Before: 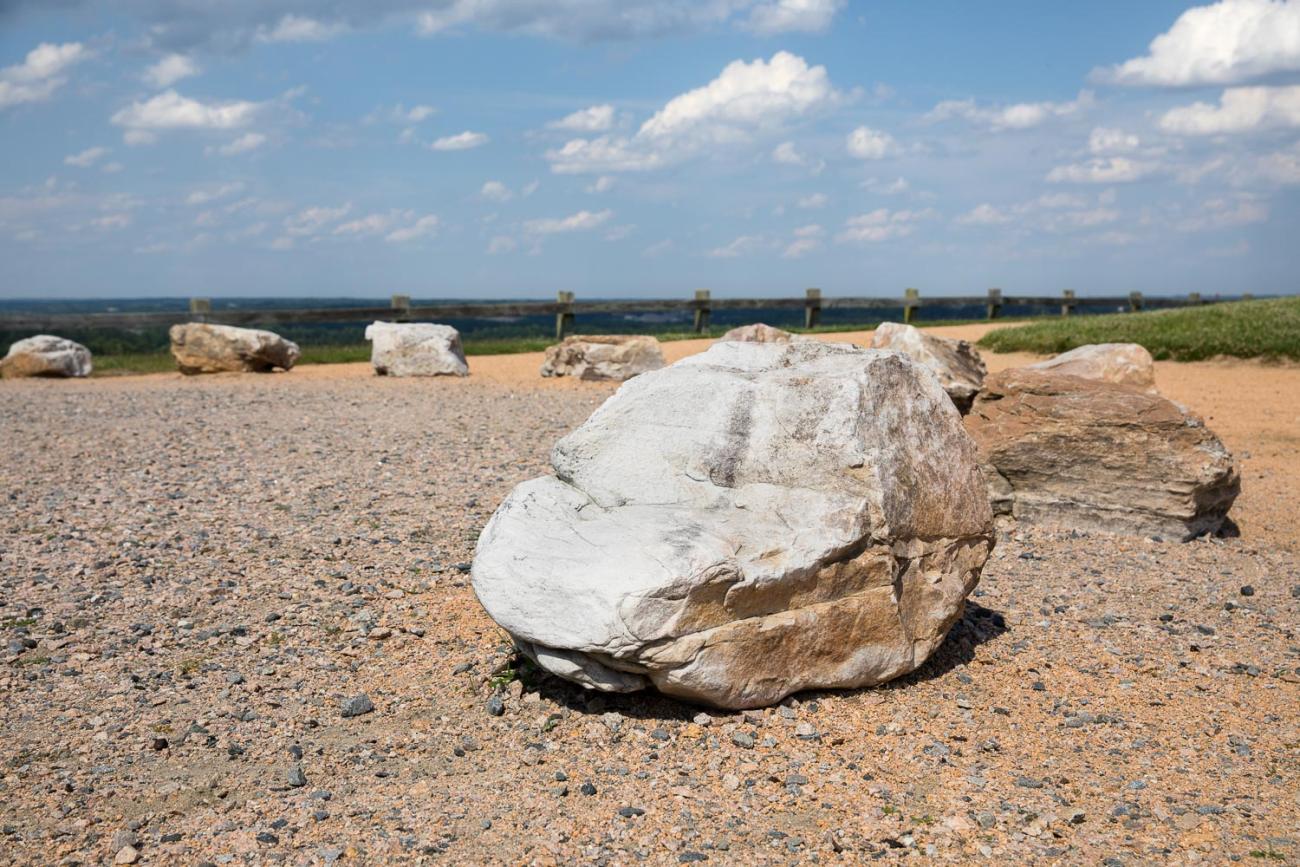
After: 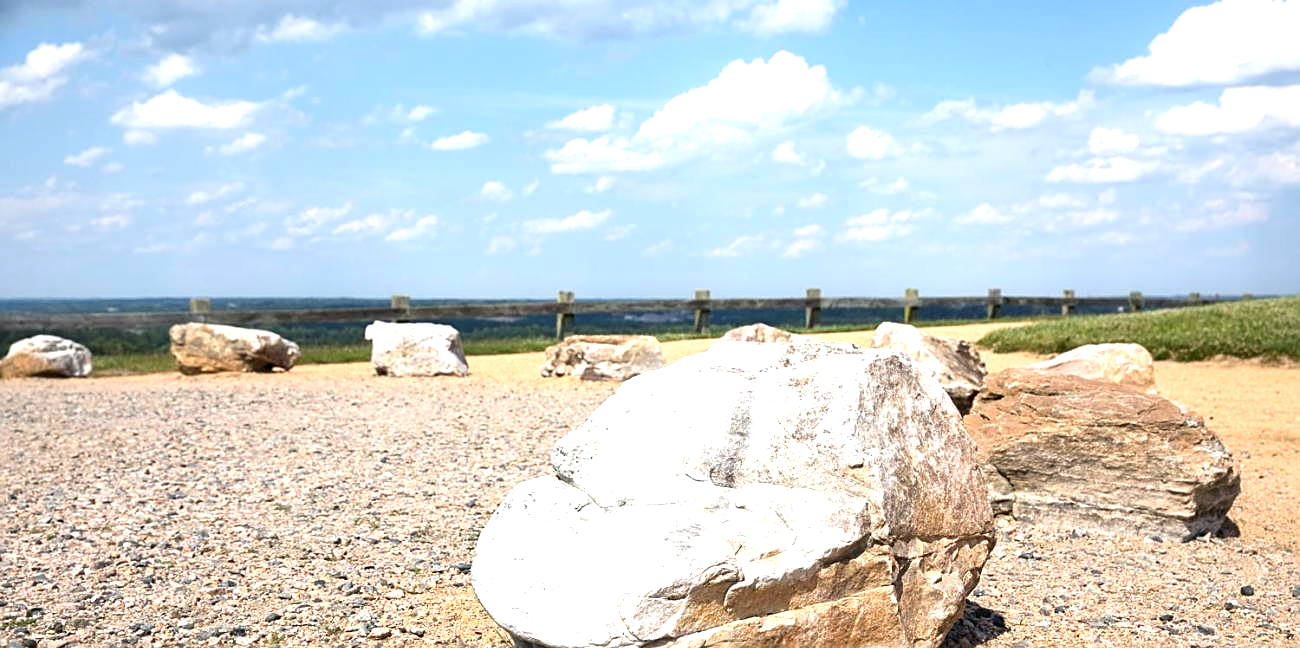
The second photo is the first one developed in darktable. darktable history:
crop: bottom 24.967%
exposure: black level correction 0, exposure 1 EV, compensate exposure bias true, compensate highlight preservation false
sharpen: on, module defaults
